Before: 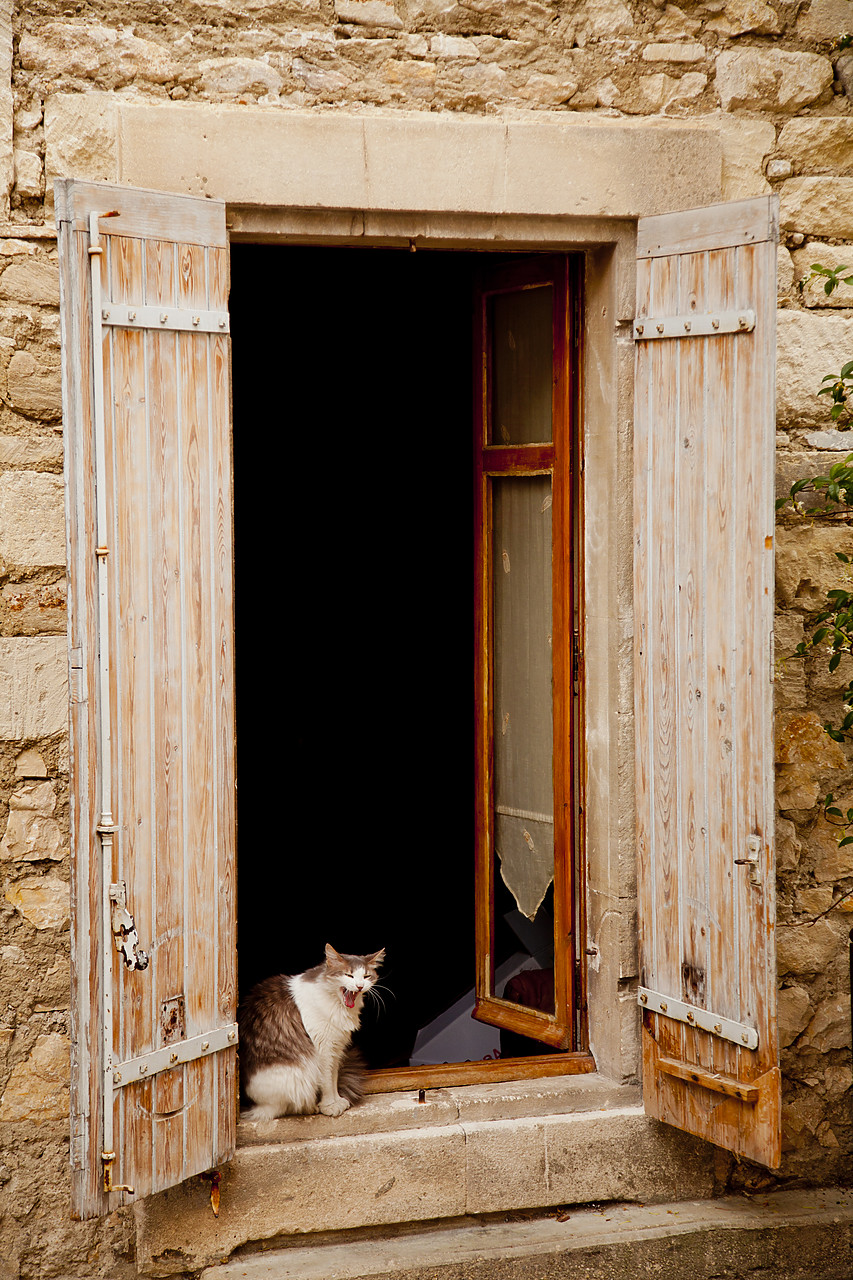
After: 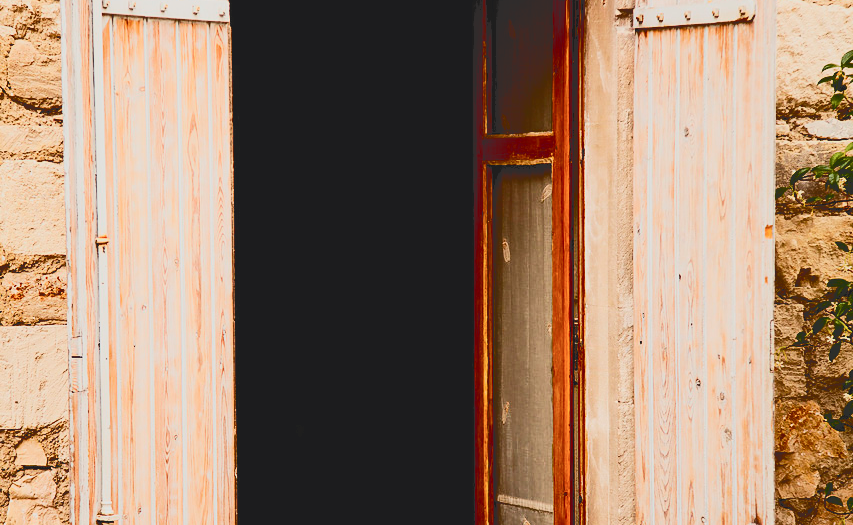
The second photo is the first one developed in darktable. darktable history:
crop and rotate: top 24.371%, bottom 34.55%
tone curve: curves: ch0 [(0, 0) (0.003, 0.184) (0.011, 0.184) (0.025, 0.189) (0.044, 0.192) (0.069, 0.194) (0.1, 0.2) (0.136, 0.202) (0.177, 0.206) (0.224, 0.214) (0.277, 0.243) (0.335, 0.297) (0.399, 0.39) (0.468, 0.508) (0.543, 0.653) (0.623, 0.754) (0.709, 0.834) (0.801, 0.887) (0.898, 0.925) (1, 1)], color space Lab, independent channels, preserve colors none
filmic rgb: black relative exposure -7.65 EV, white relative exposure 4.56 EV, hardness 3.61, color science v6 (2022)
exposure: exposure 0.129 EV, compensate highlight preservation false
